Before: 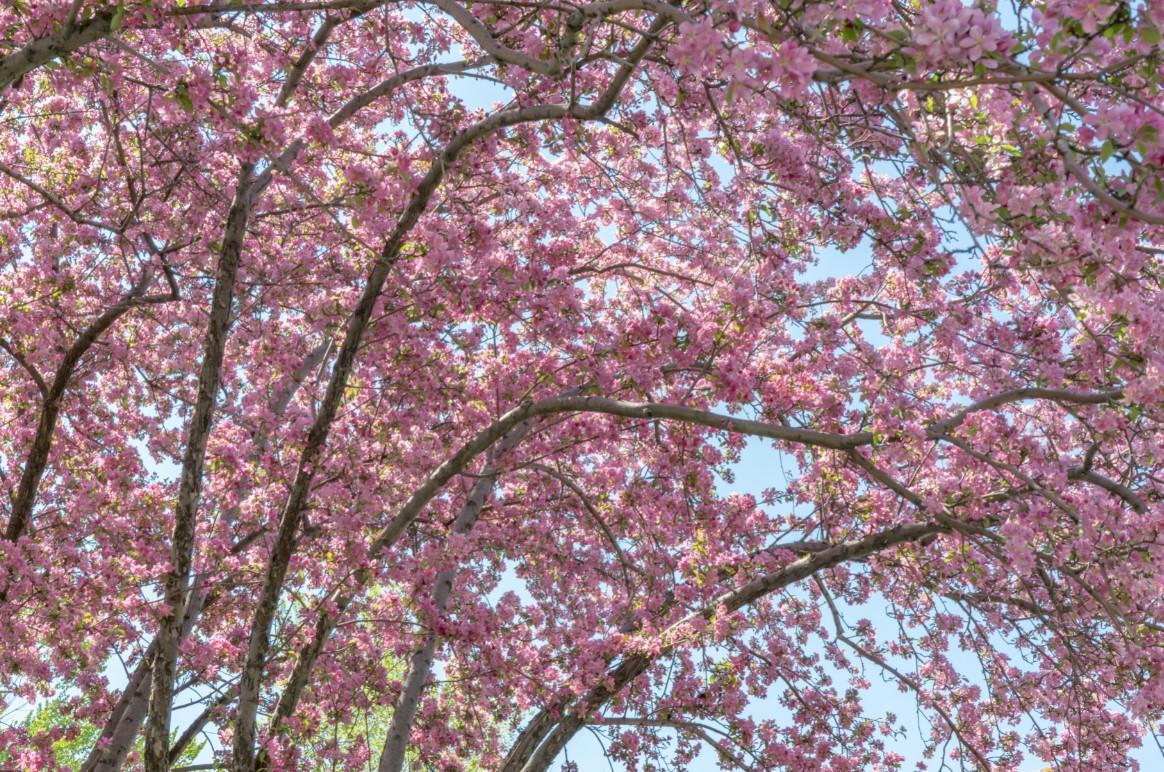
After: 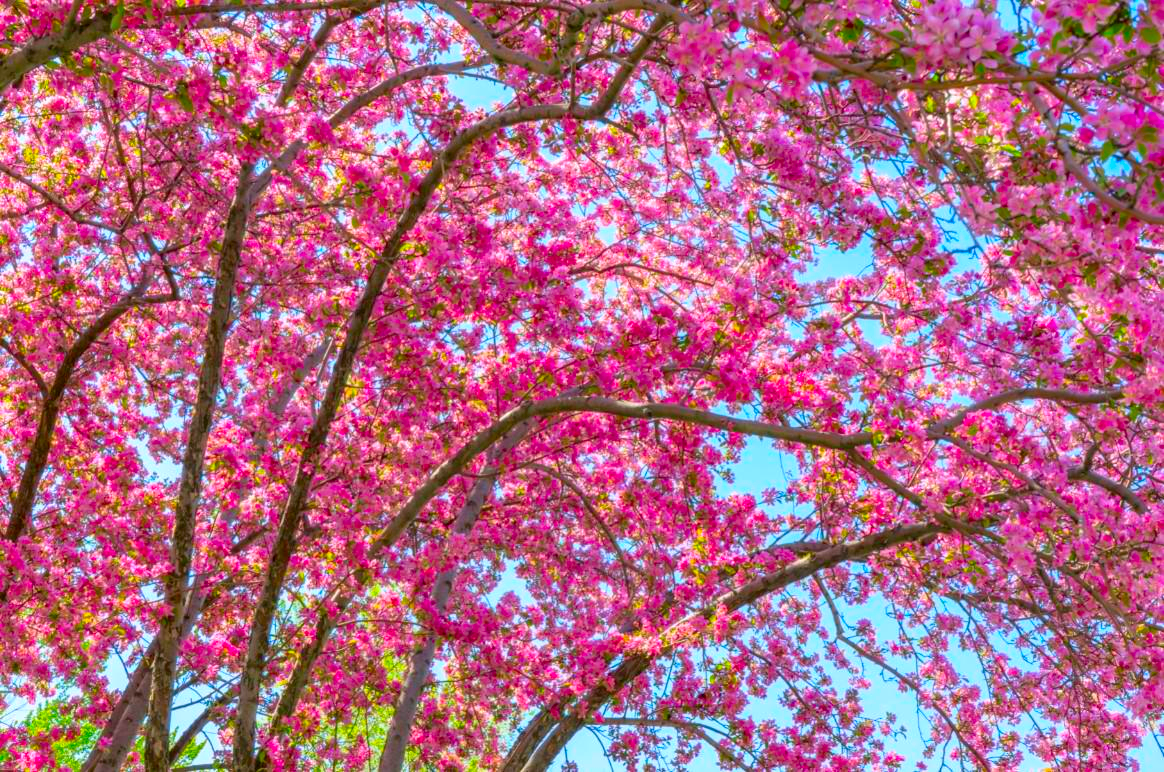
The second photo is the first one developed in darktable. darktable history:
color correction: highlights a* 1.71, highlights b* -1.75, saturation 2.48
